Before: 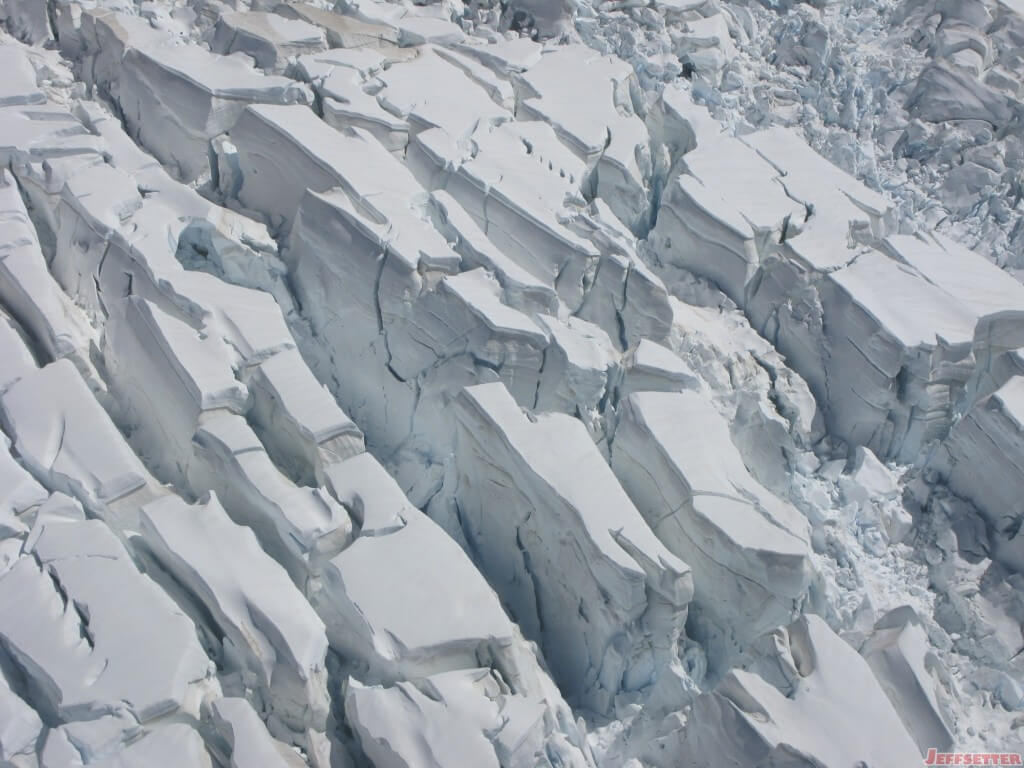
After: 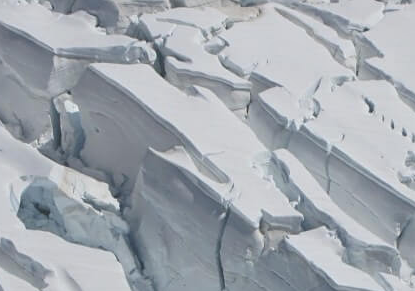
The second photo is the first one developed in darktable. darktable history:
sharpen: amount 0.2
crop: left 15.452%, top 5.459%, right 43.956%, bottom 56.62%
tone equalizer: on, module defaults
